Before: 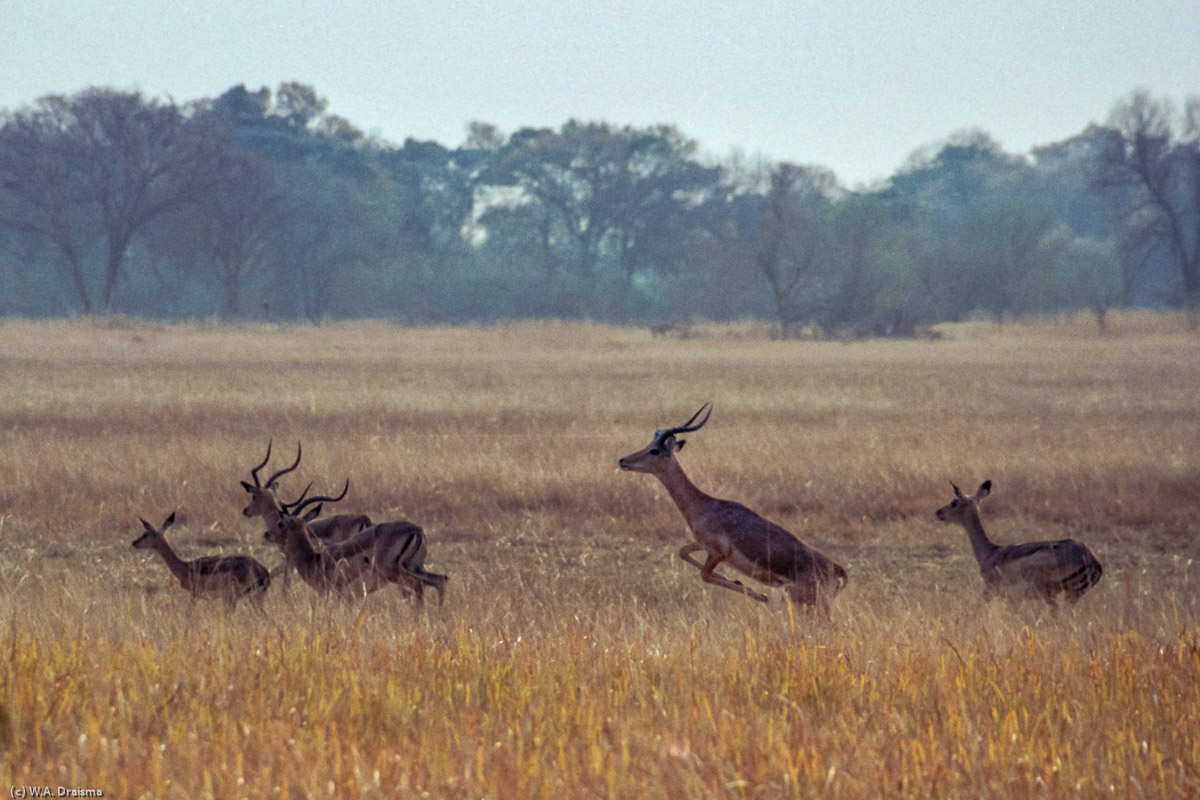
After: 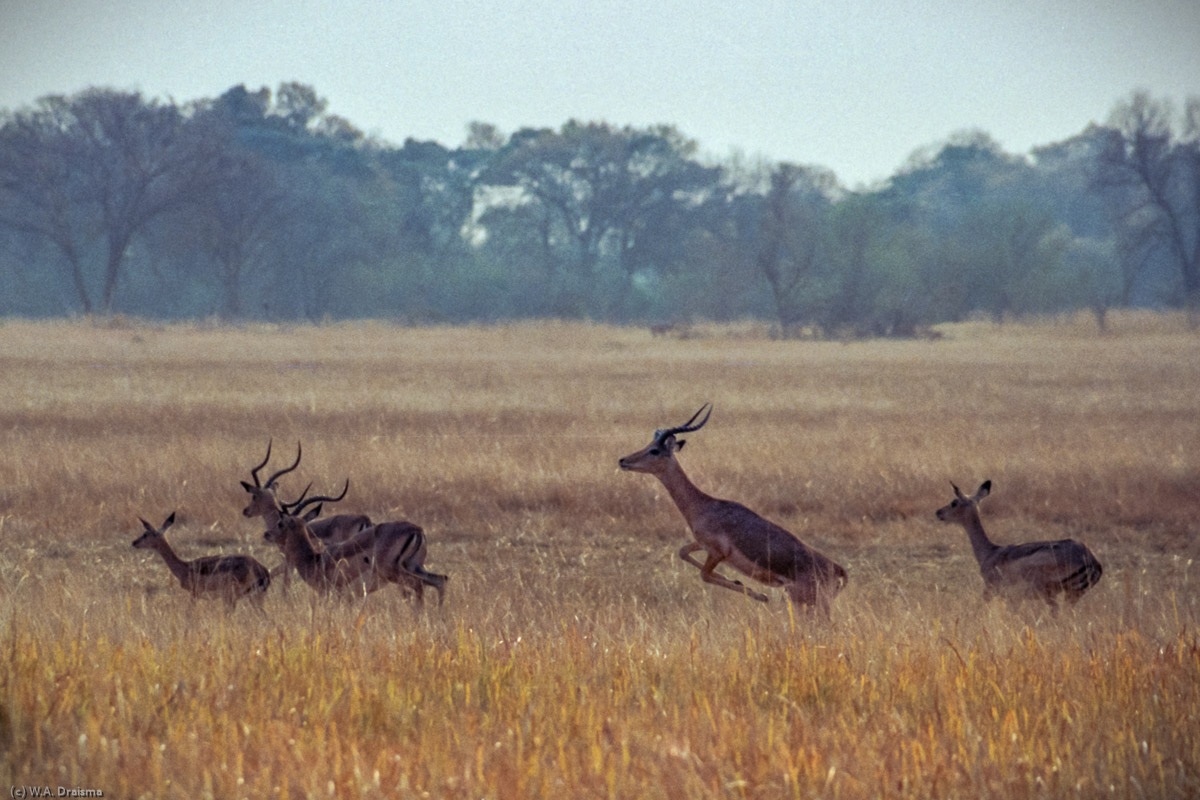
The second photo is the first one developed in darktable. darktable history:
vignetting: fall-off start 100.53%, fall-off radius 65.23%, brightness -0.815, automatic ratio true, dithering 8-bit output
